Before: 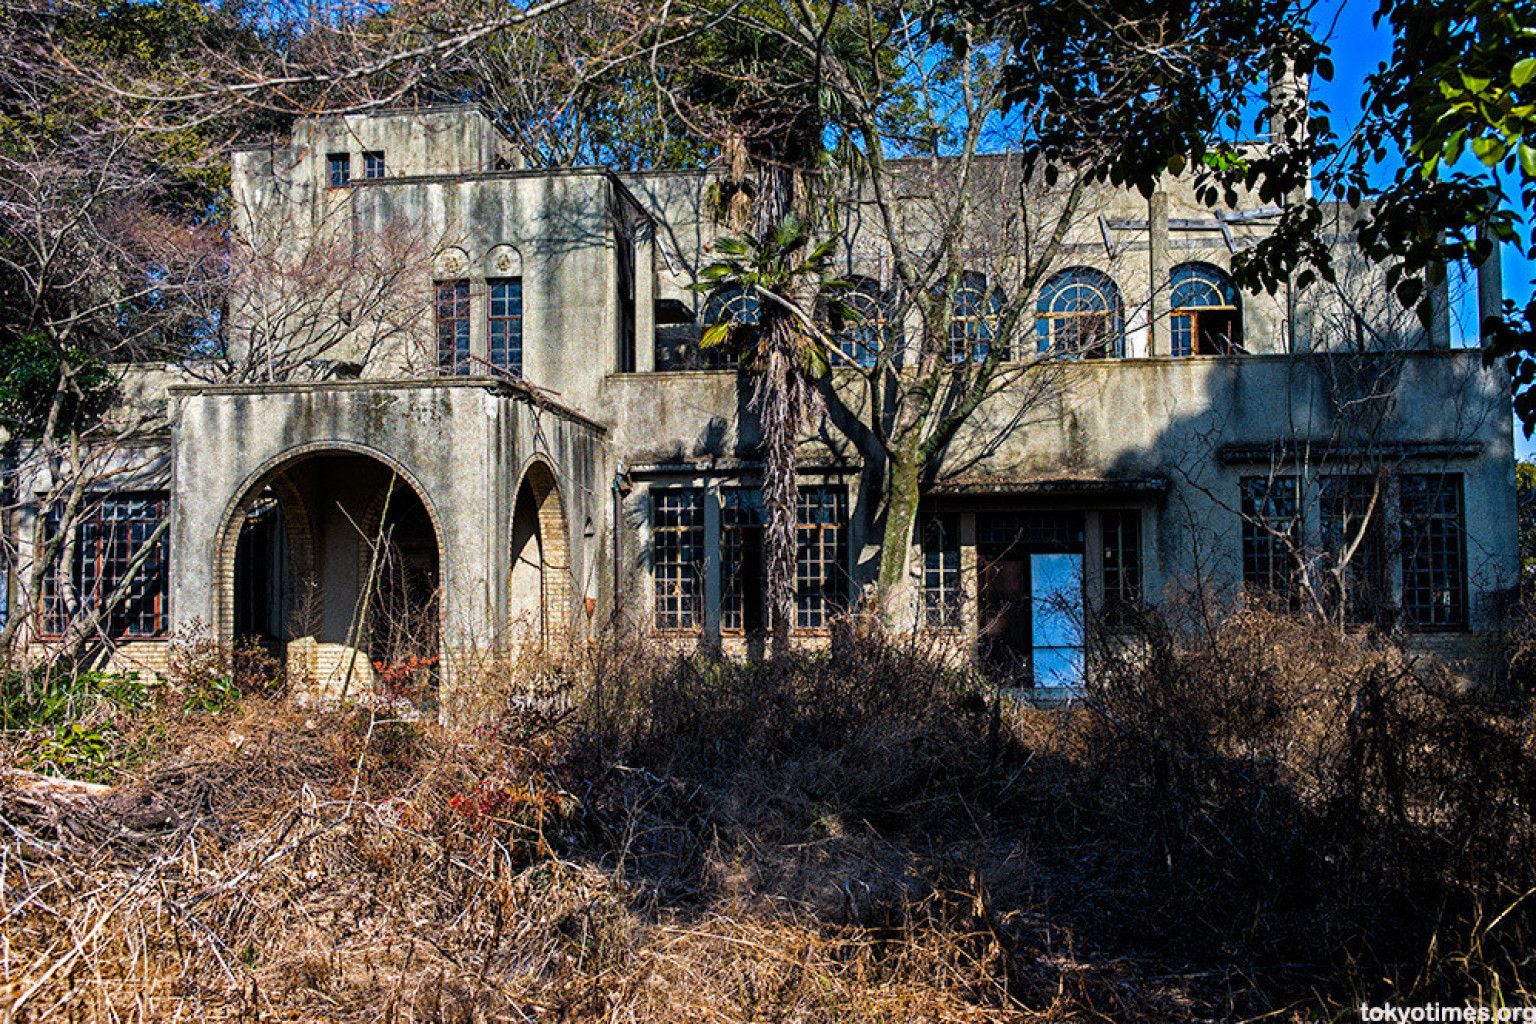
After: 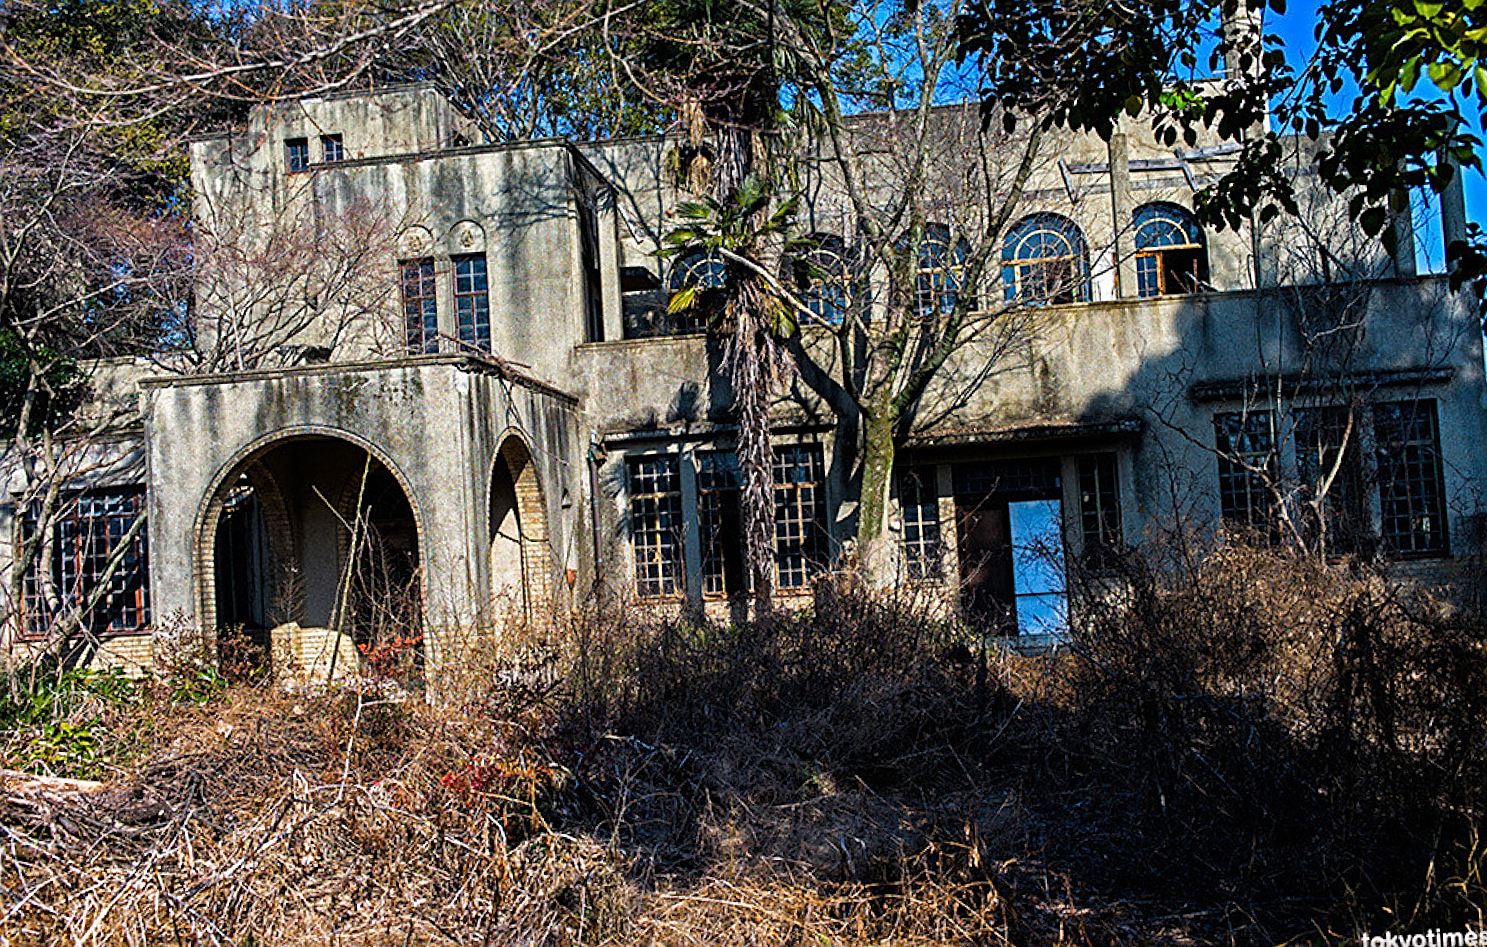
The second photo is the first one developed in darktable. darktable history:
rotate and perspective: rotation -3°, crop left 0.031, crop right 0.968, crop top 0.07, crop bottom 0.93
sharpen: amount 0.55
